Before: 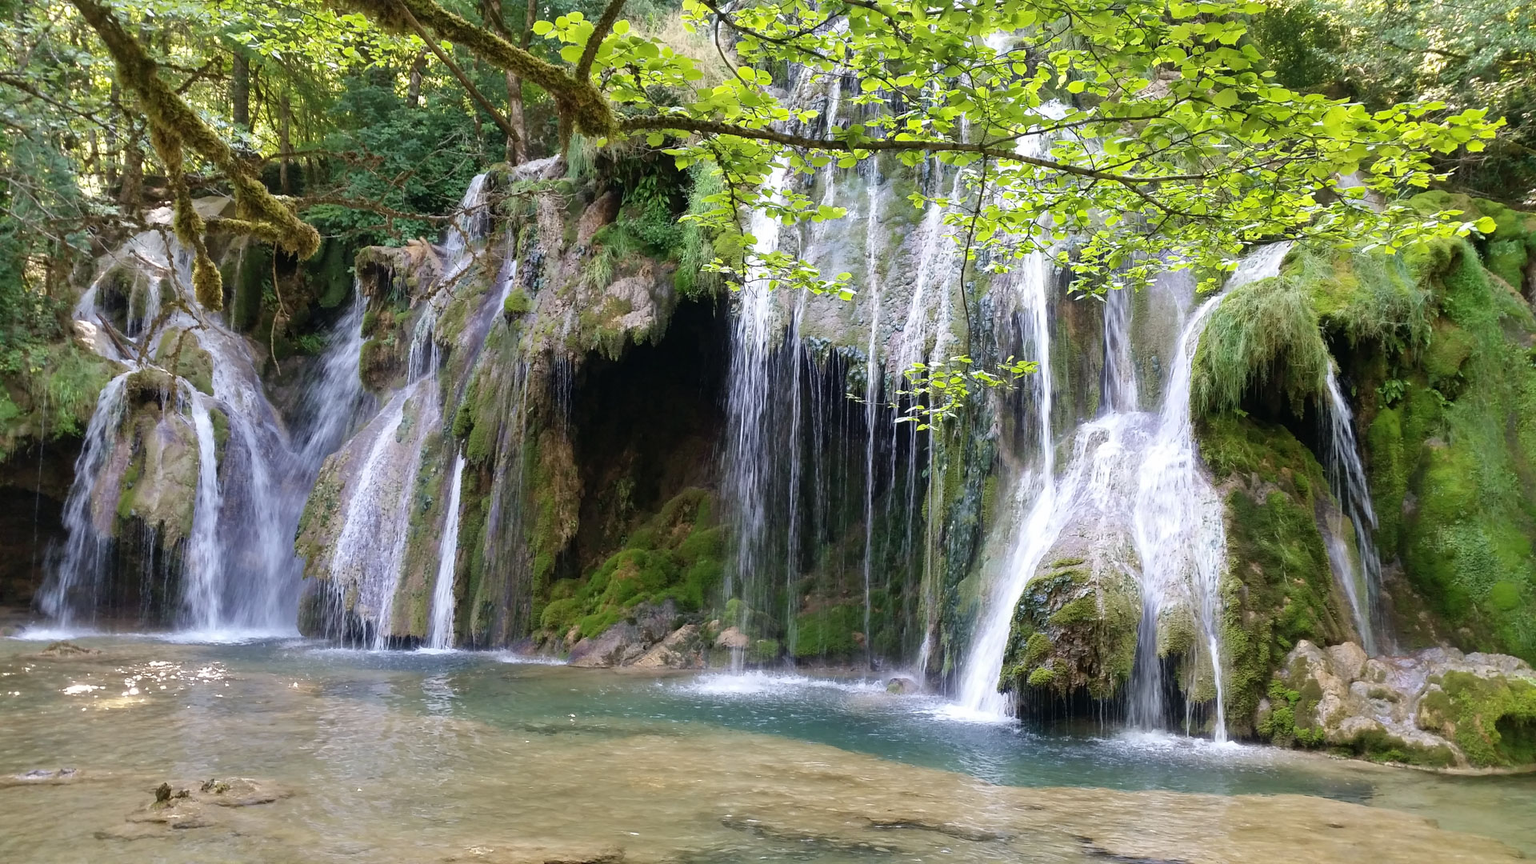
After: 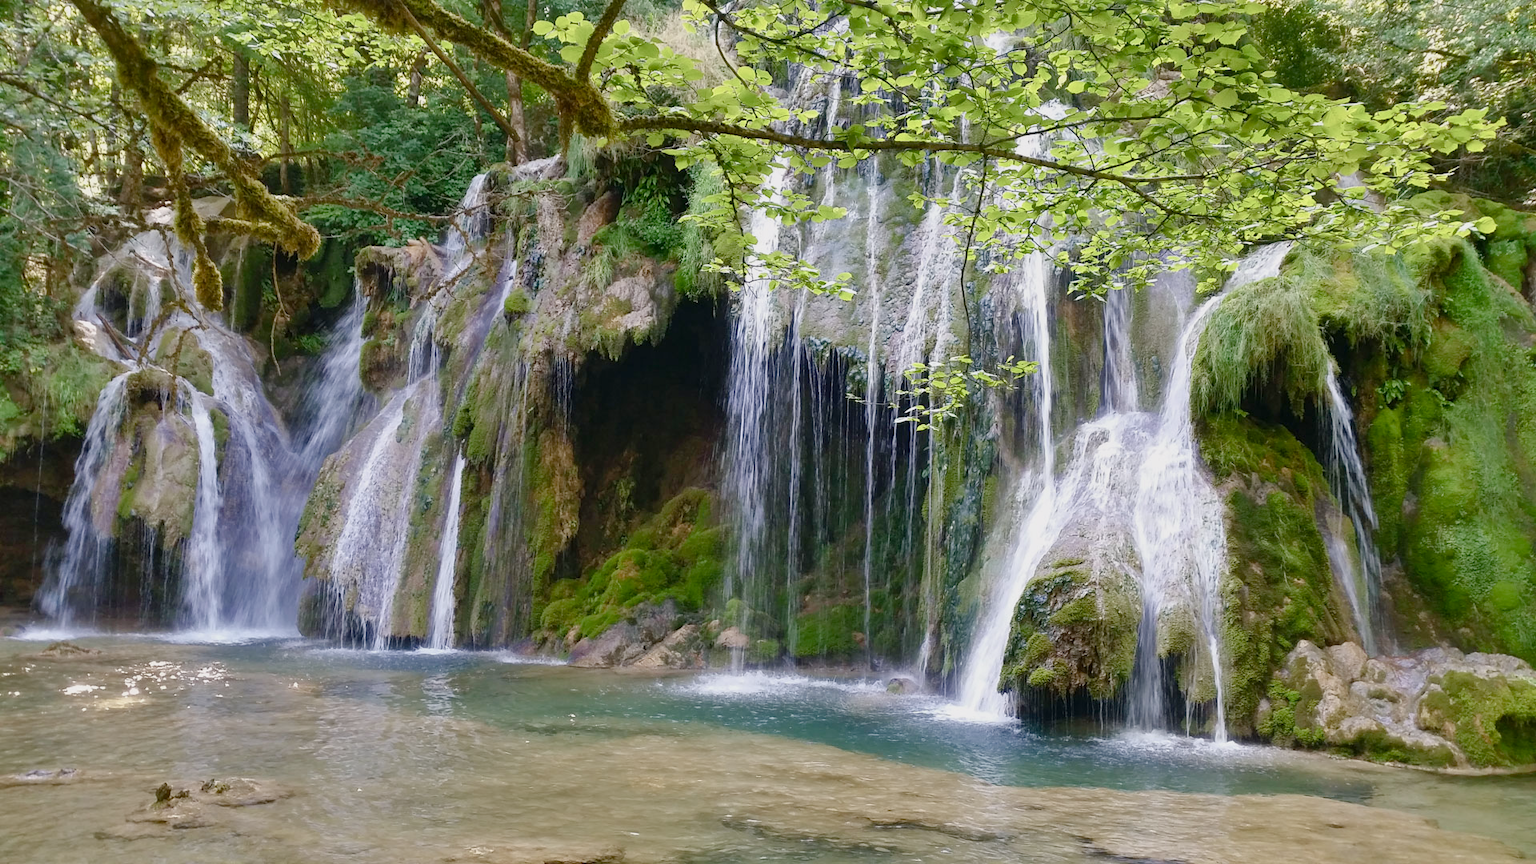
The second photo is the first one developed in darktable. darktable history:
color balance rgb: shadows lift › chroma 1%, shadows lift › hue 113°, highlights gain › chroma 0.2%, highlights gain › hue 333°, perceptual saturation grading › global saturation 20%, perceptual saturation grading › highlights -50%, perceptual saturation grading › shadows 25%, contrast -10%
shadows and highlights: soften with gaussian
